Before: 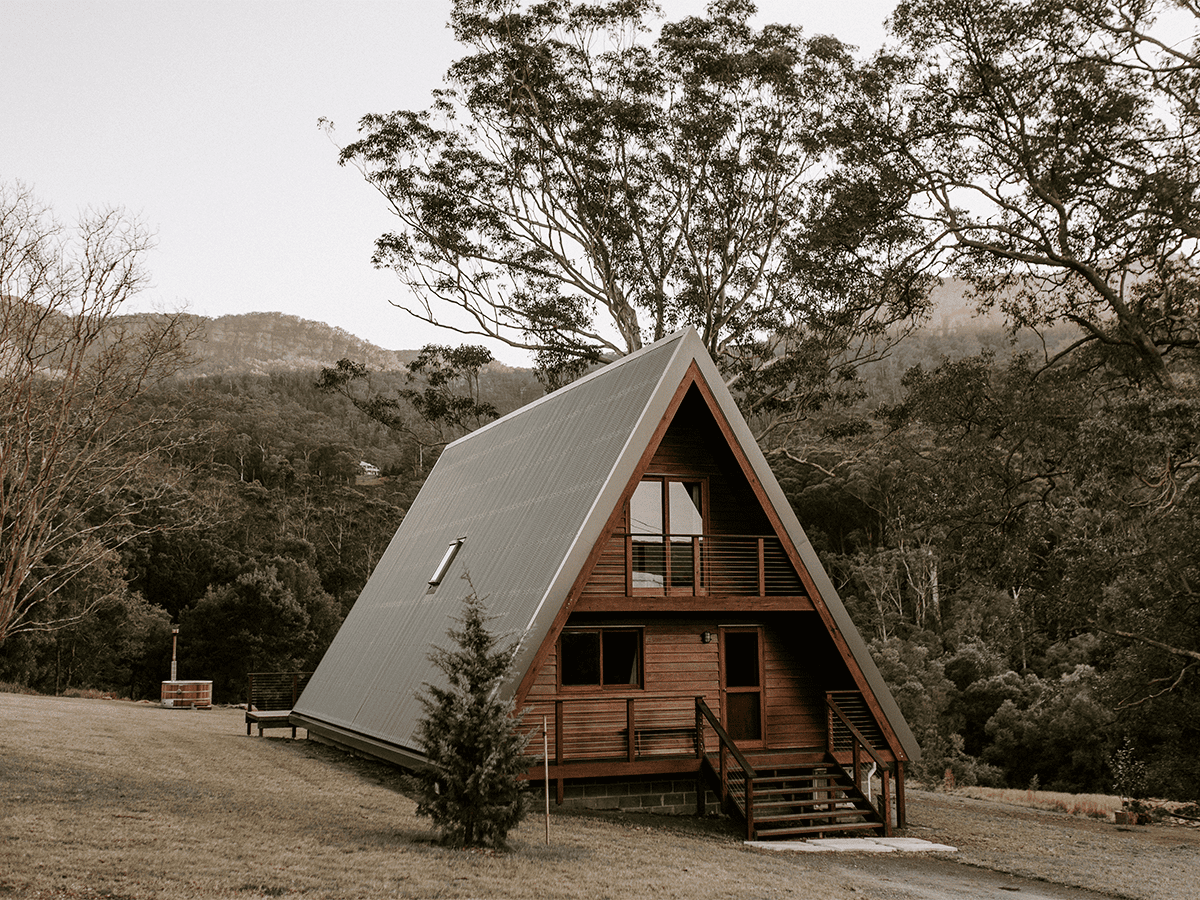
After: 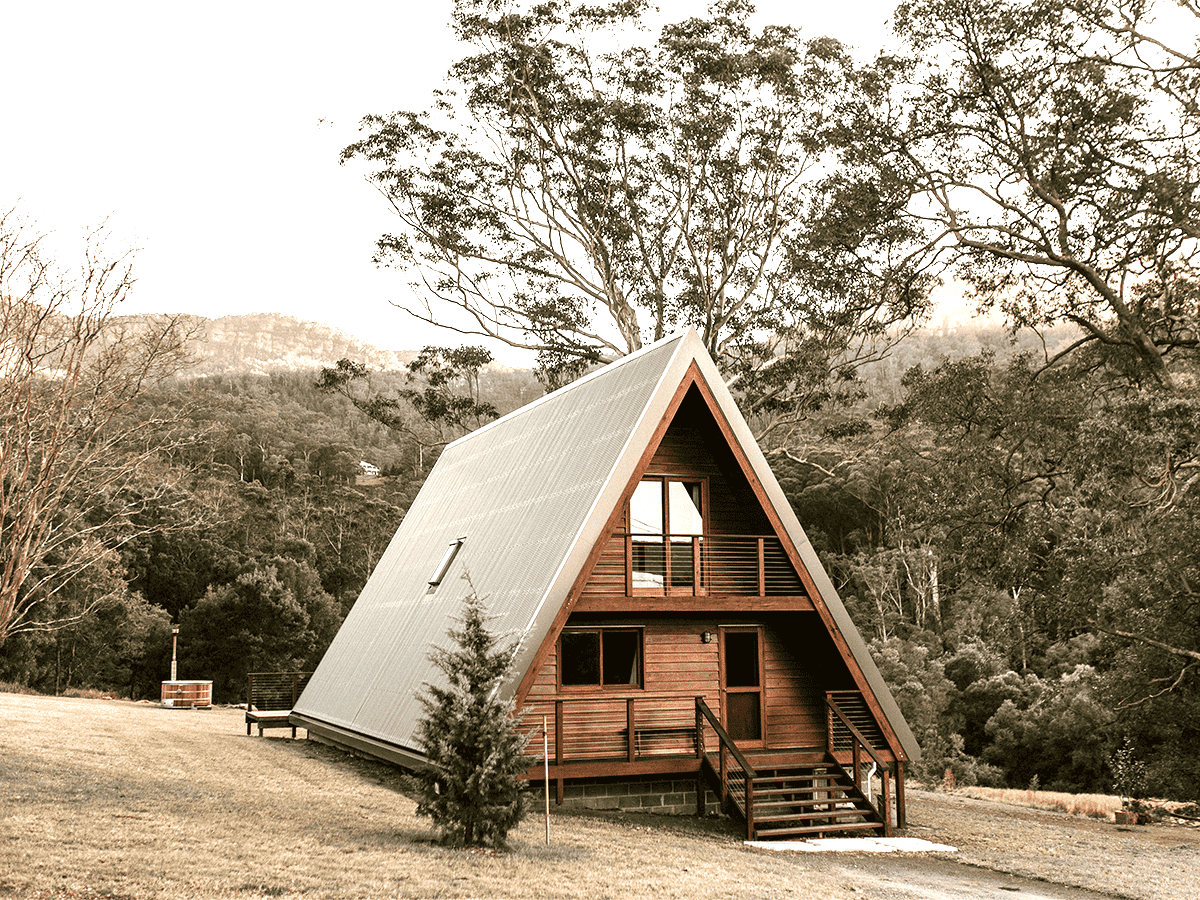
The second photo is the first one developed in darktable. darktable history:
exposure: exposure 1.525 EV, compensate exposure bias true, compensate highlight preservation false
